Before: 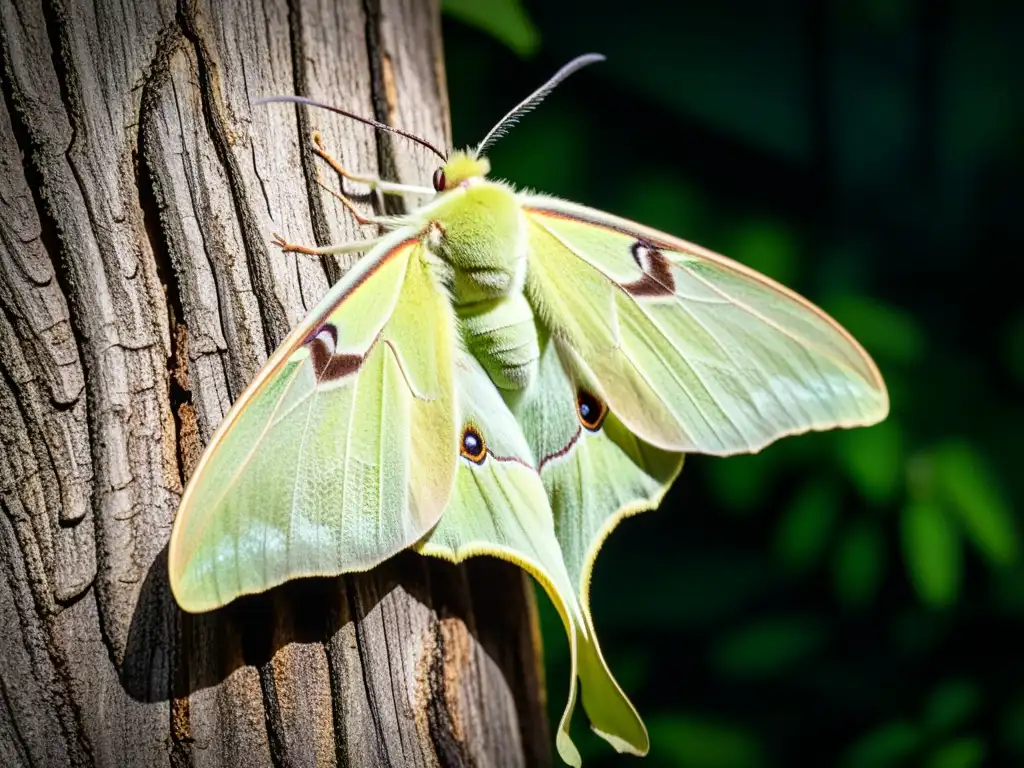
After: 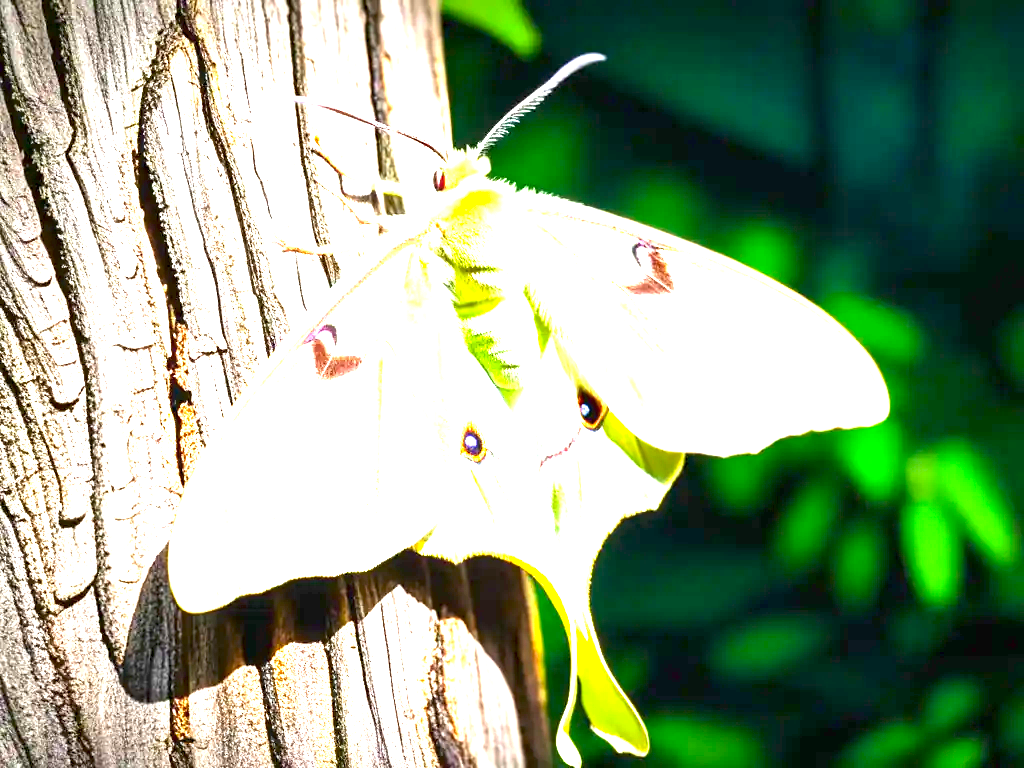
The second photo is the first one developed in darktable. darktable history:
exposure: exposure 2.92 EV, compensate exposure bias true, compensate highlight preservation false
color balance rgb: linear chroma grading › global chroma 14.518%, perceptual saturation grading › global saturation 0.886%, saturation formula JzAzBz (2021)
